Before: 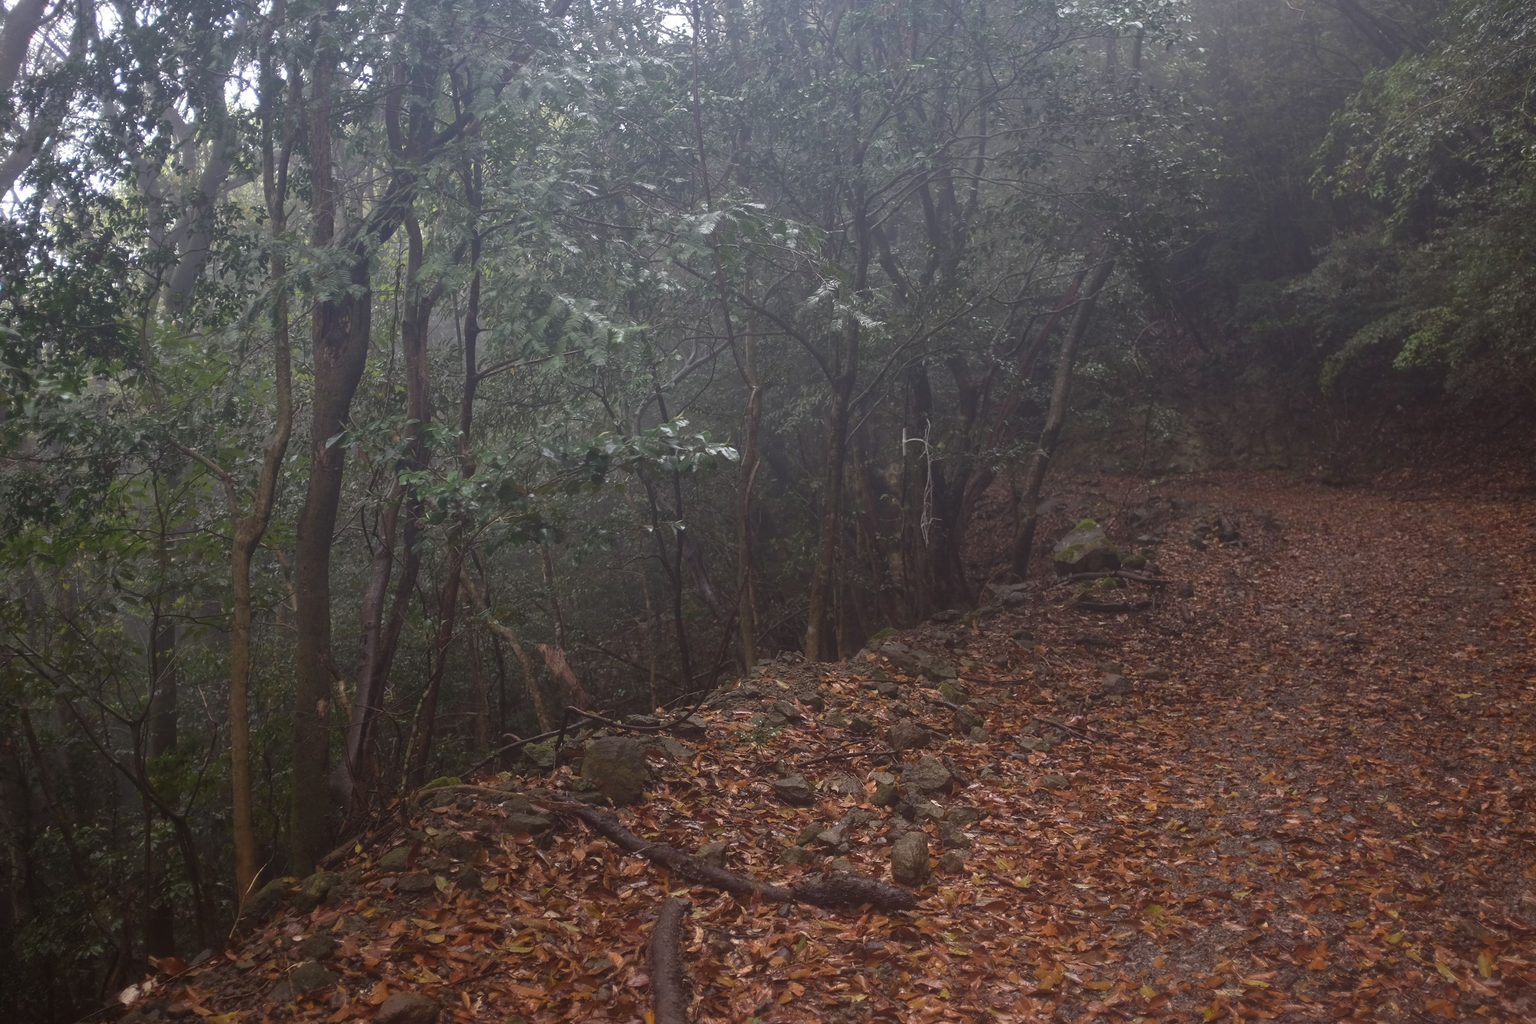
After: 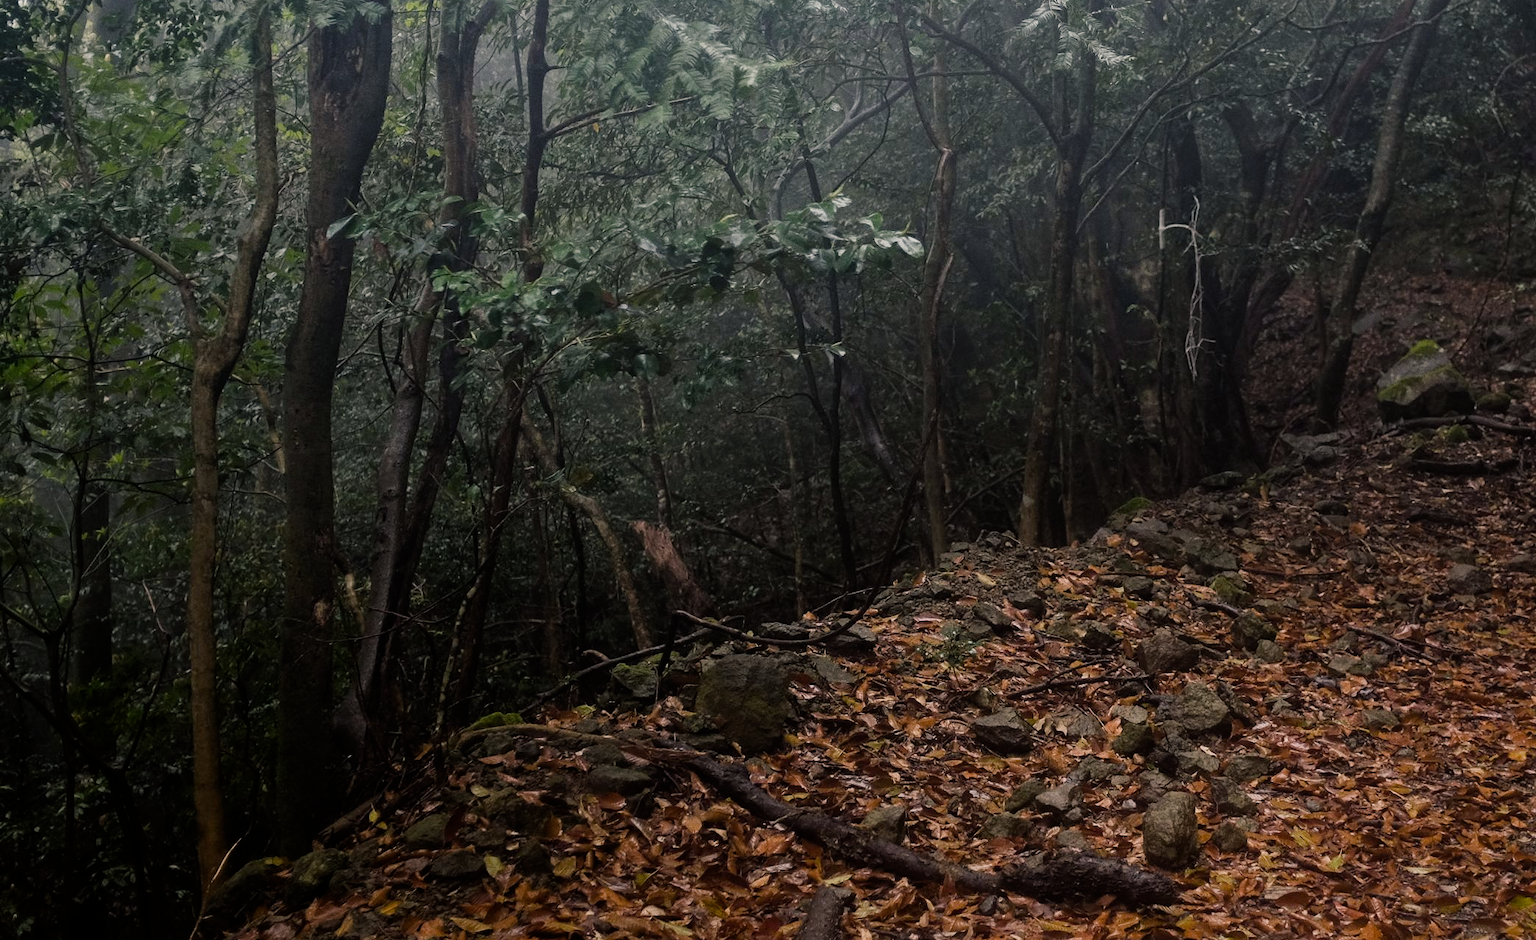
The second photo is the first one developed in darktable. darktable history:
filmic rgb: black relative exposure -6.15 EV, white relative exposure 6.96 EV, hardness 2.23, color science v6 (2022)
grain: on, module defaults
color balance rgb: shadows lift › chroma 2.79%, shadows lift › hue 190.66°, power › hue 171.85°, highlights gain › chroma 2.16%, highlights gain › hue 75.26°, global offset › luminance -0.51%, perceptual saturation grading › highlights -33.8%, perceptual saturation grading › mid-tones 14.98%, perceptual saturation grading › shadows 48.43%, perceptual brilliance grading › highlights 15.68%, perceptual brilliance grading › mid-tones 6.62%, perceptual brilliance grading › shadows -14.98%, global vibrance 11.32%, contrast 5.05%
exposure: compensate highlight preservation false
crop: left 6.488%, top 27.668%, right 24.183%, bottom 8.656%
